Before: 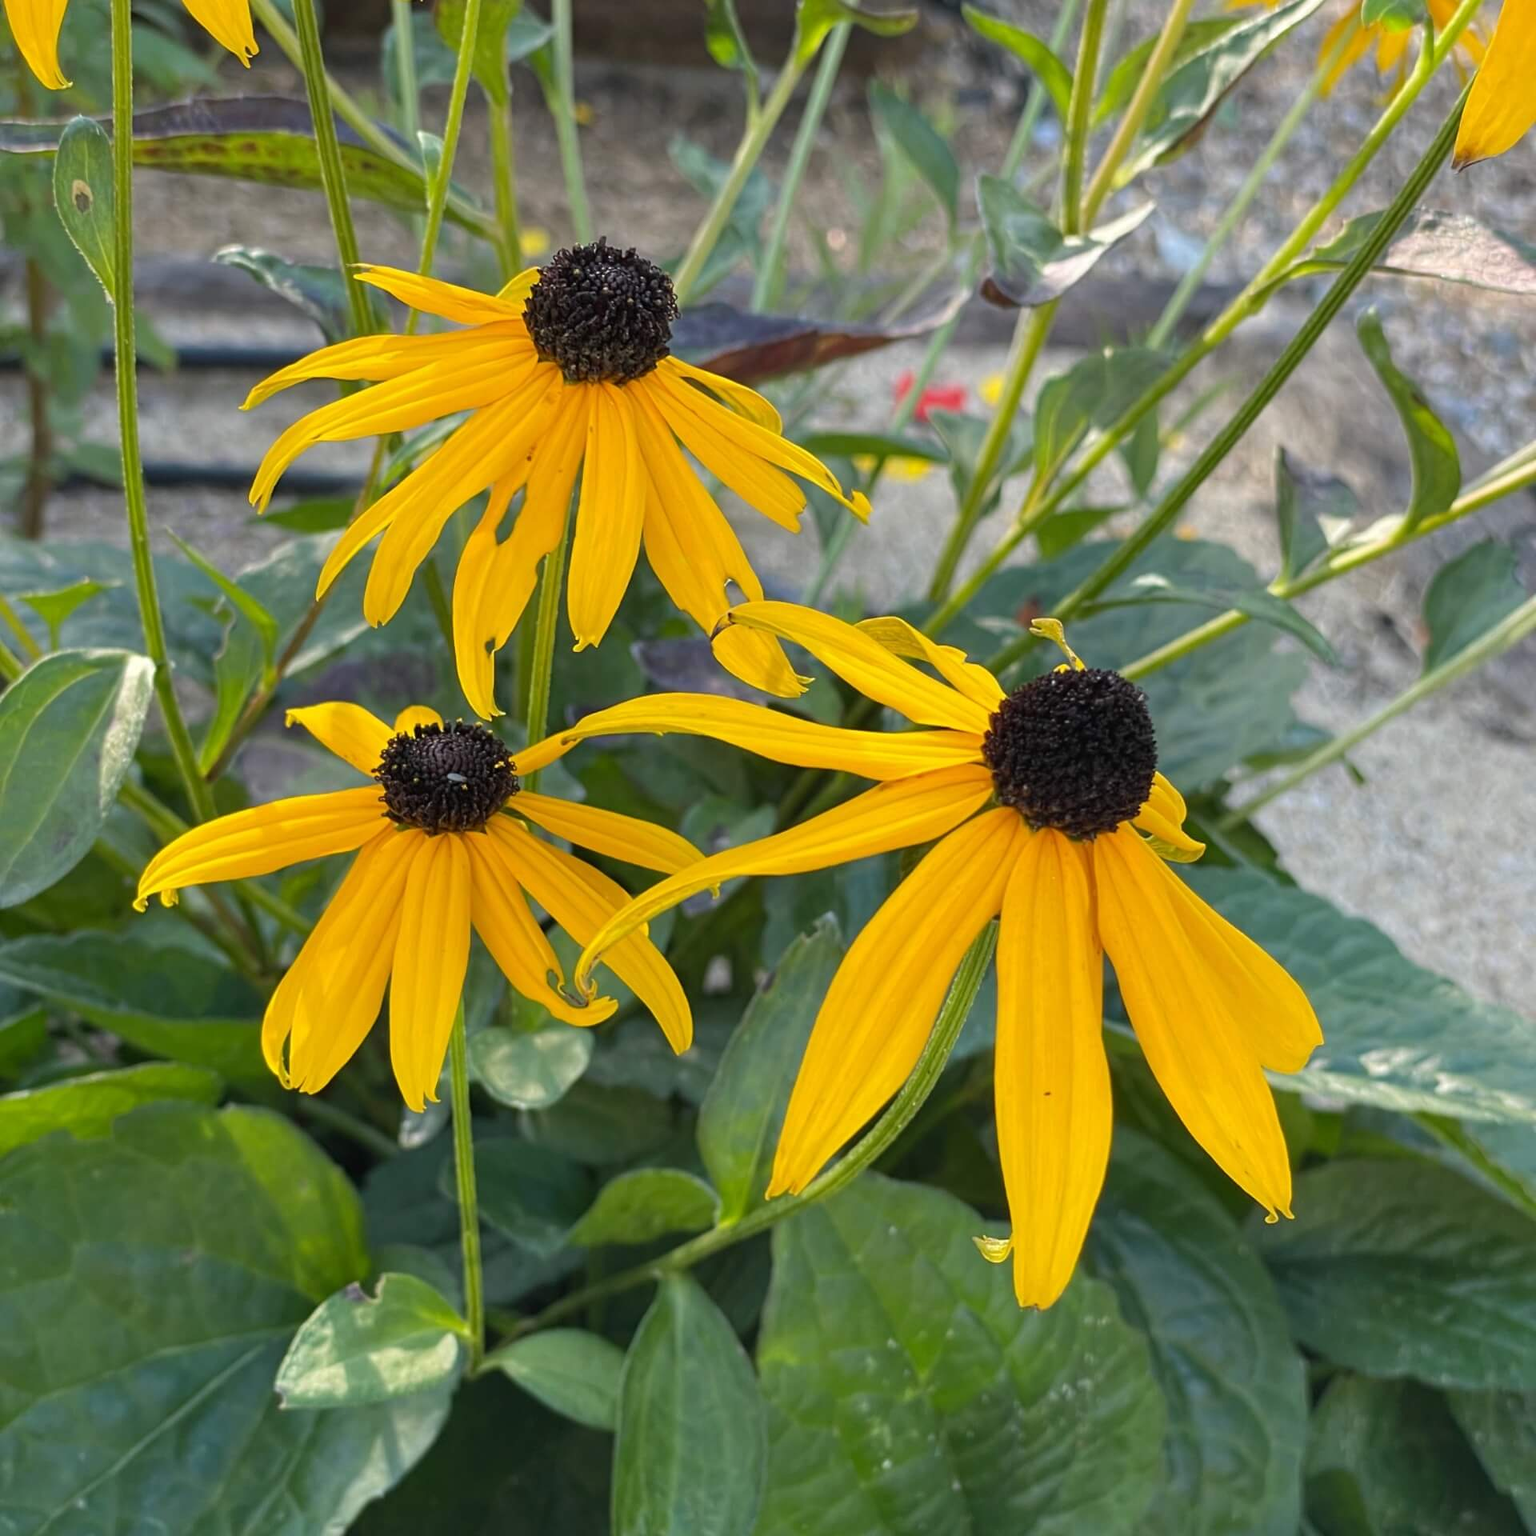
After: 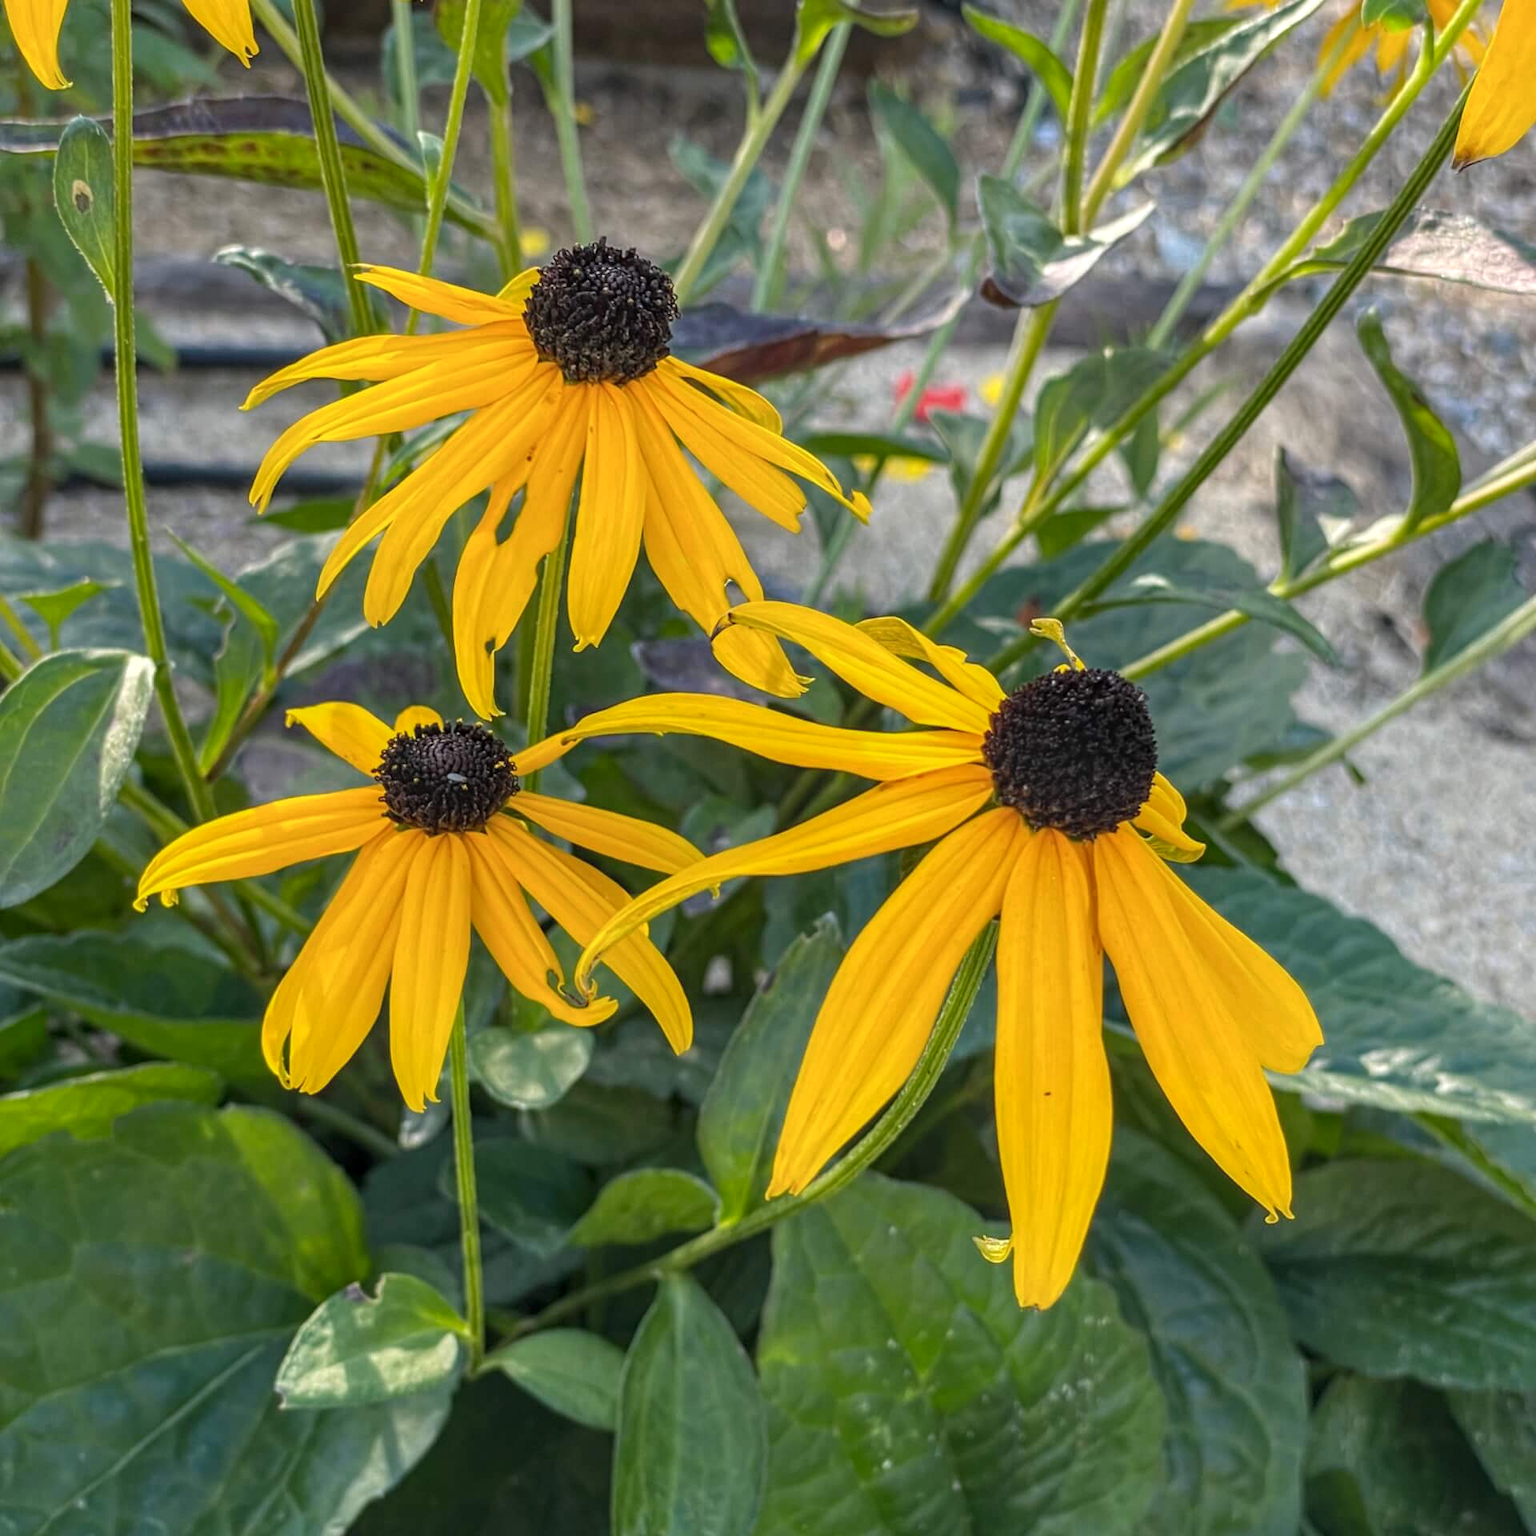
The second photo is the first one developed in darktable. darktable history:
color zones: curves: ch0 [(0.25, 0.5) (0.636, 0.25) (0.75, 0.5)]
local contrast: highlights 0%, shadows 0%, detail 133%
